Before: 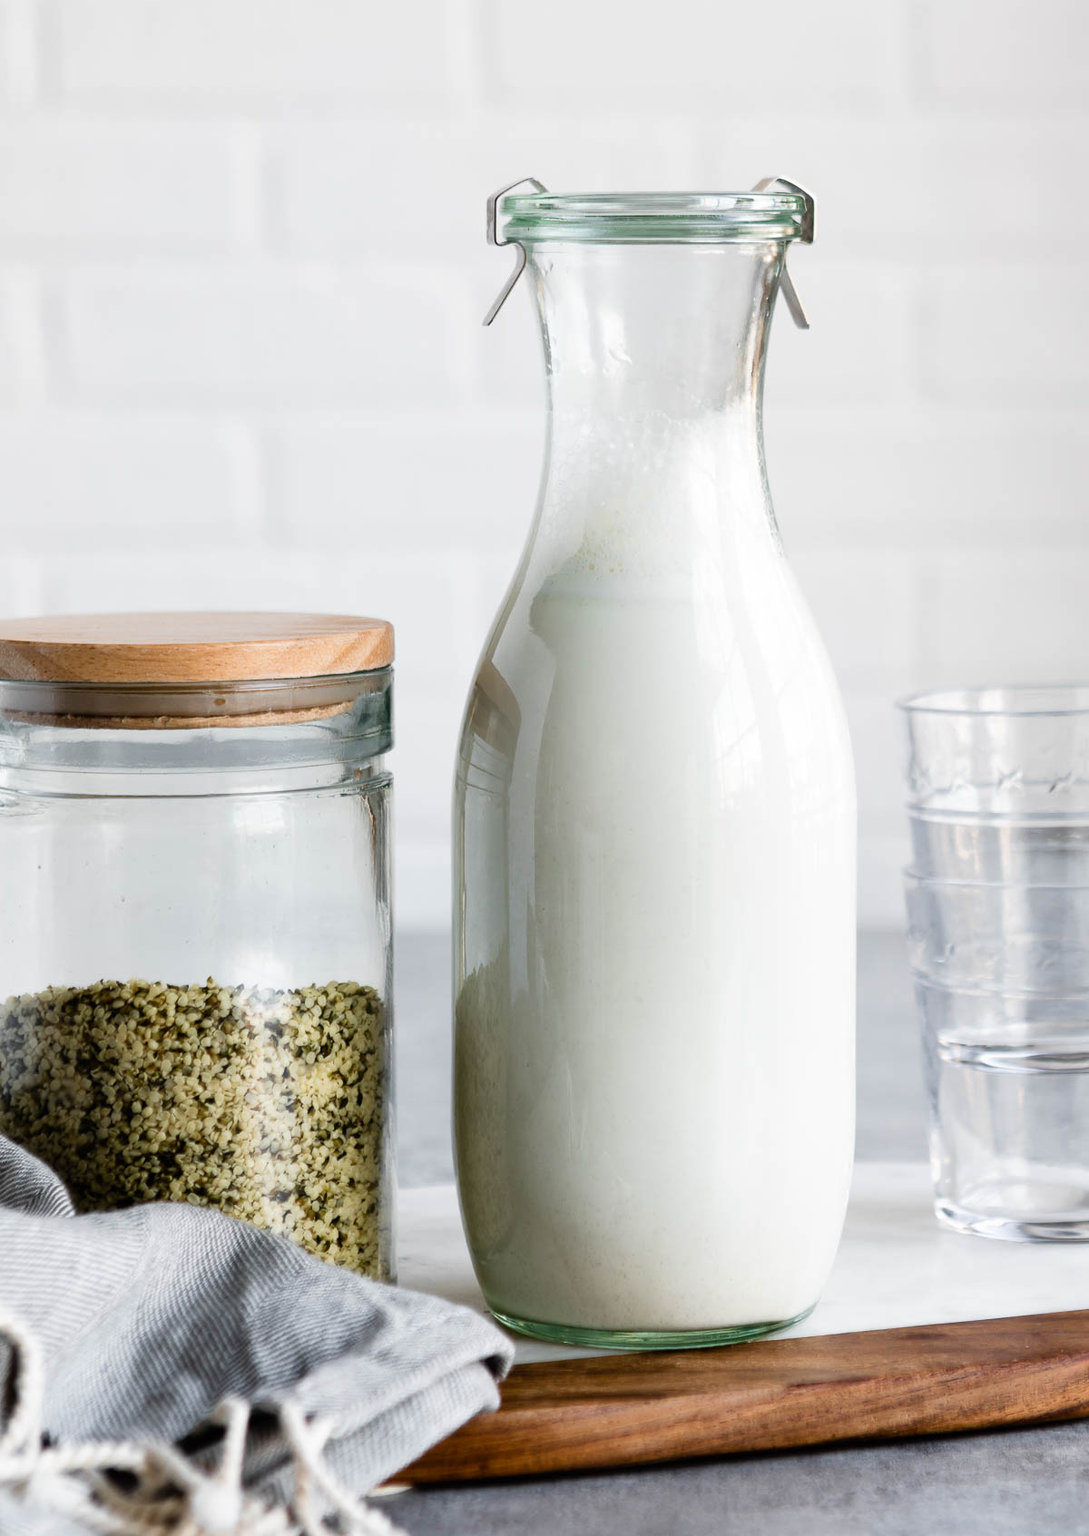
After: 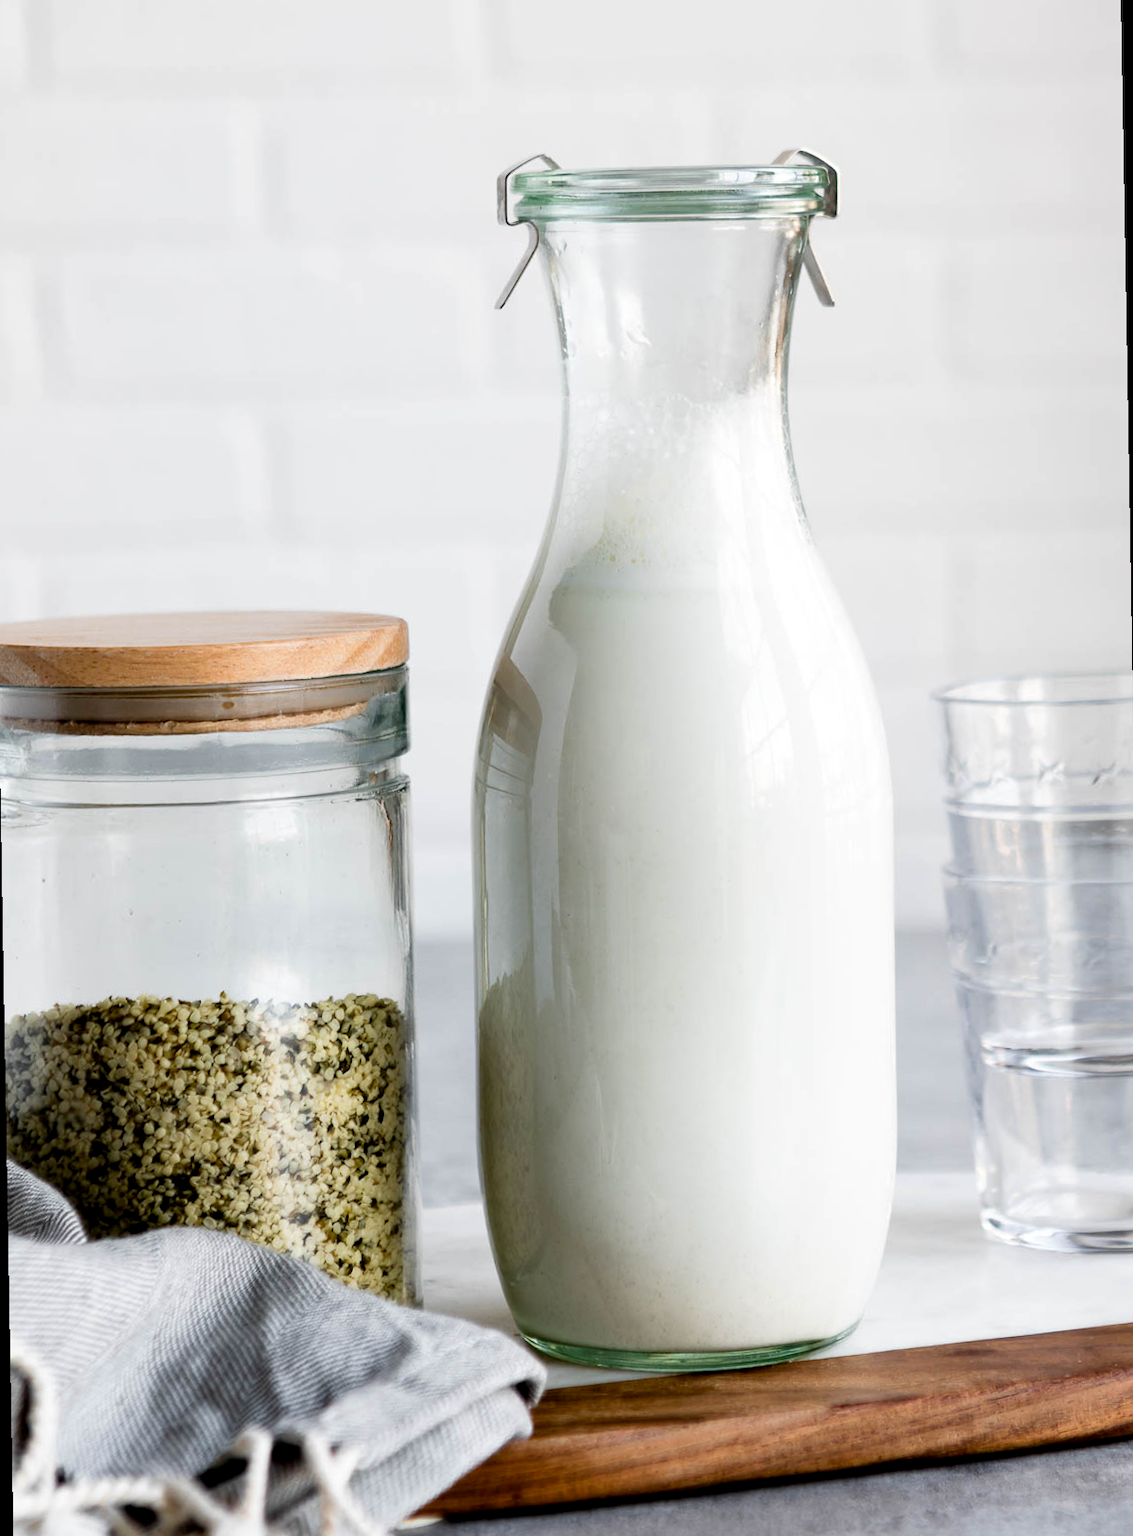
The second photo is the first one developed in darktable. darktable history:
white balance: emerald 1
rotate and perspective: rotation -1°, crop left 0.011, crop right 0.989, crop top 0.025, crop bottom 0.975
exposure: black level correction 0.005, exposure 0.014 EV, compensate highlight preservation false
sharpen: radius 2.883, amount 0.868, threshold 47.523
